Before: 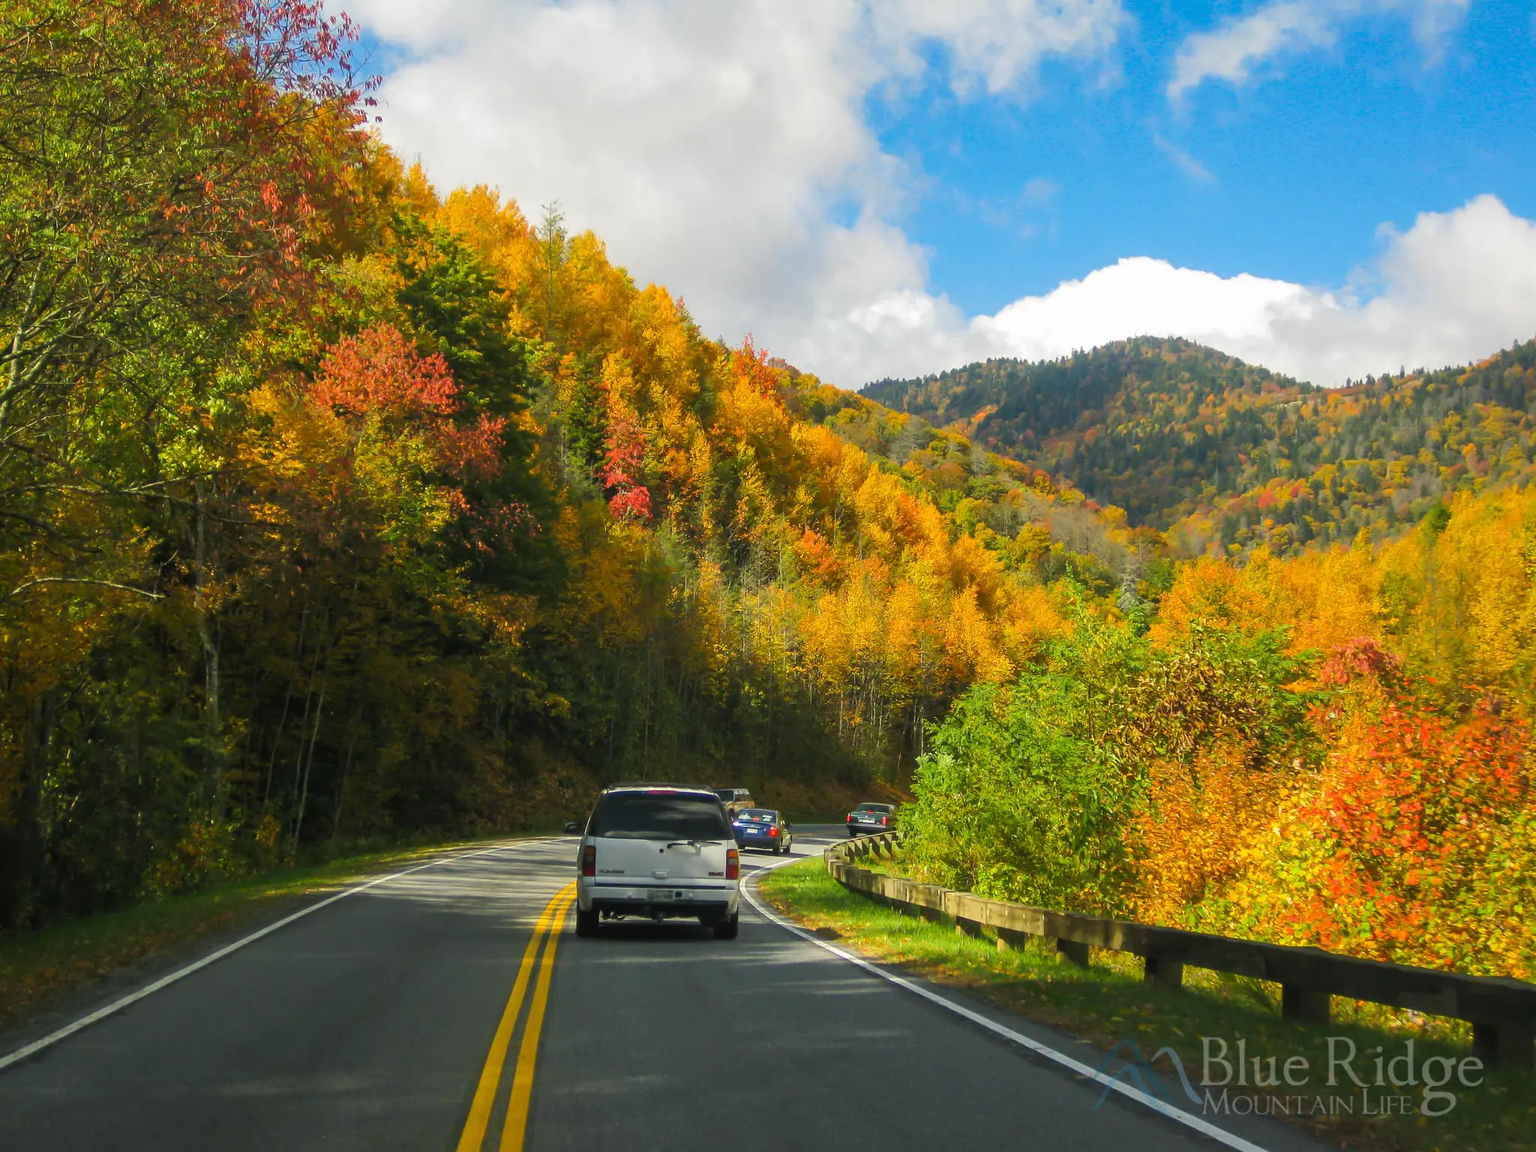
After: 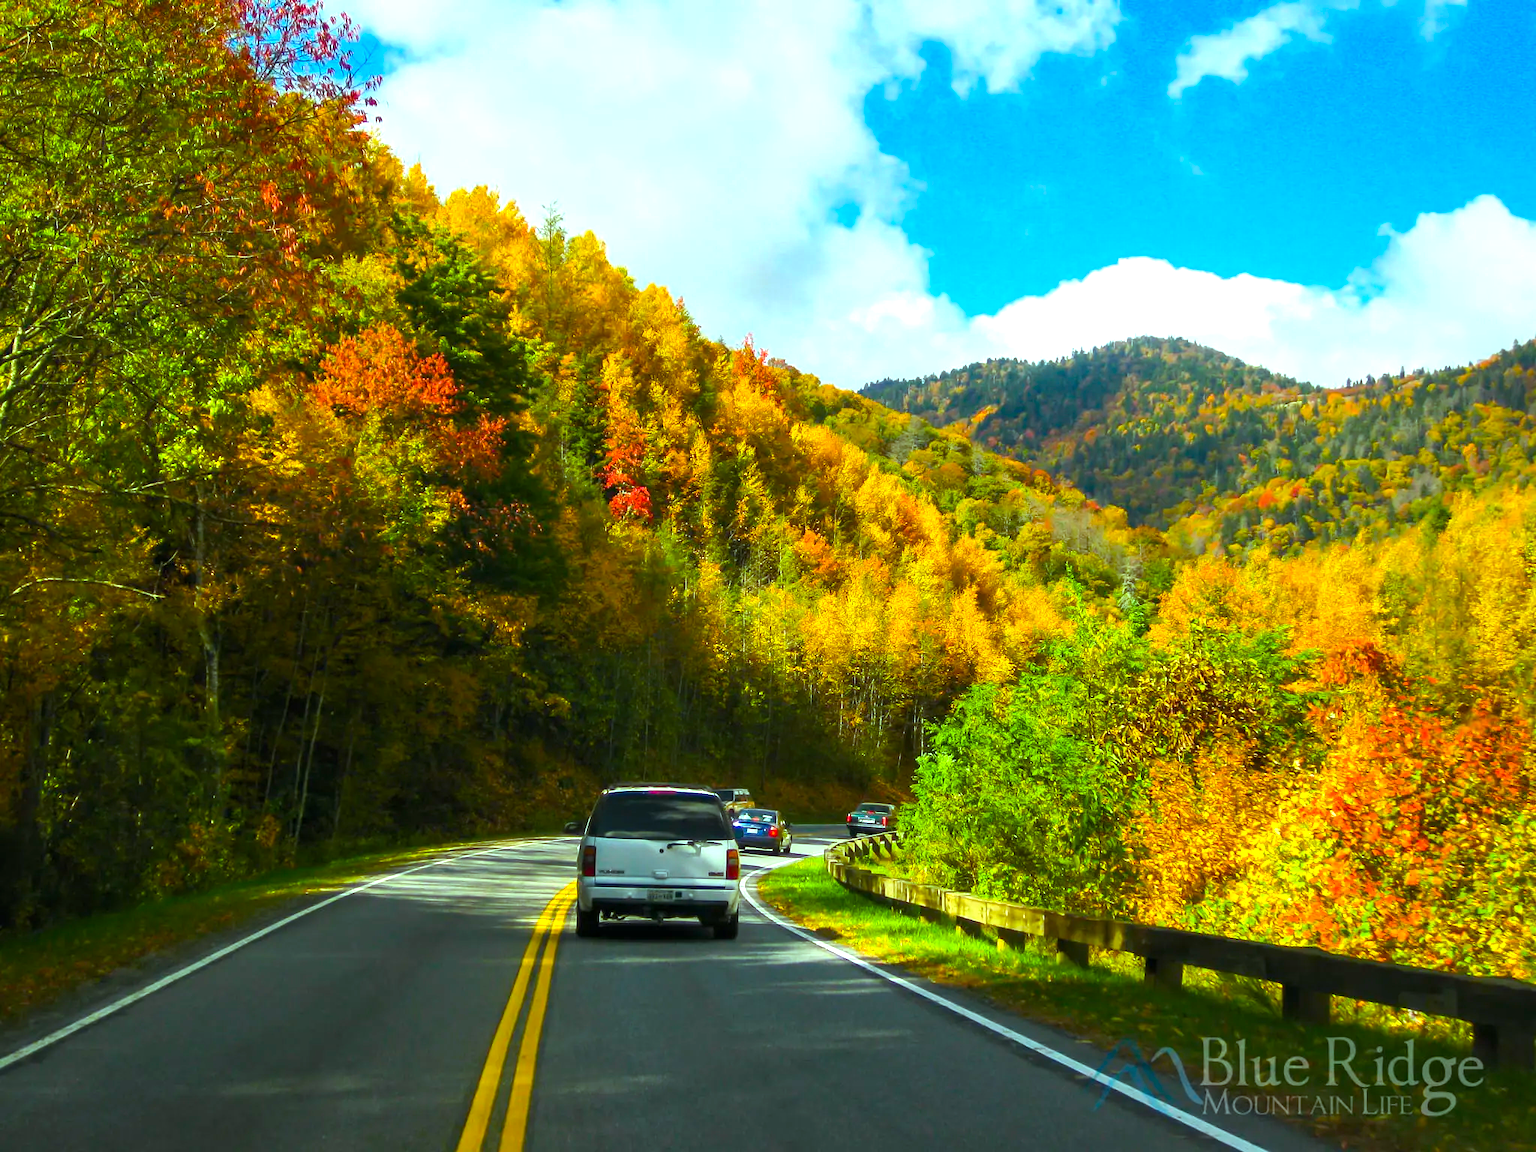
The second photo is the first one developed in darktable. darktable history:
contrast equalizer: octaves 7, y [[0.524 ×6], [0.512 ×6], [0.379 ×6], [0 ×6], [0 ×6]]
color balance rgb: highlights gain › luminance 15.528%, highlights gain › chroma 3.978%, highlights gain › hue 212.62°, perceptual saturation grading › global saturation 35.885%, perceptual saturation grading › shadows 35.124%, perceptual brilliance grading › highlights 11.611%
